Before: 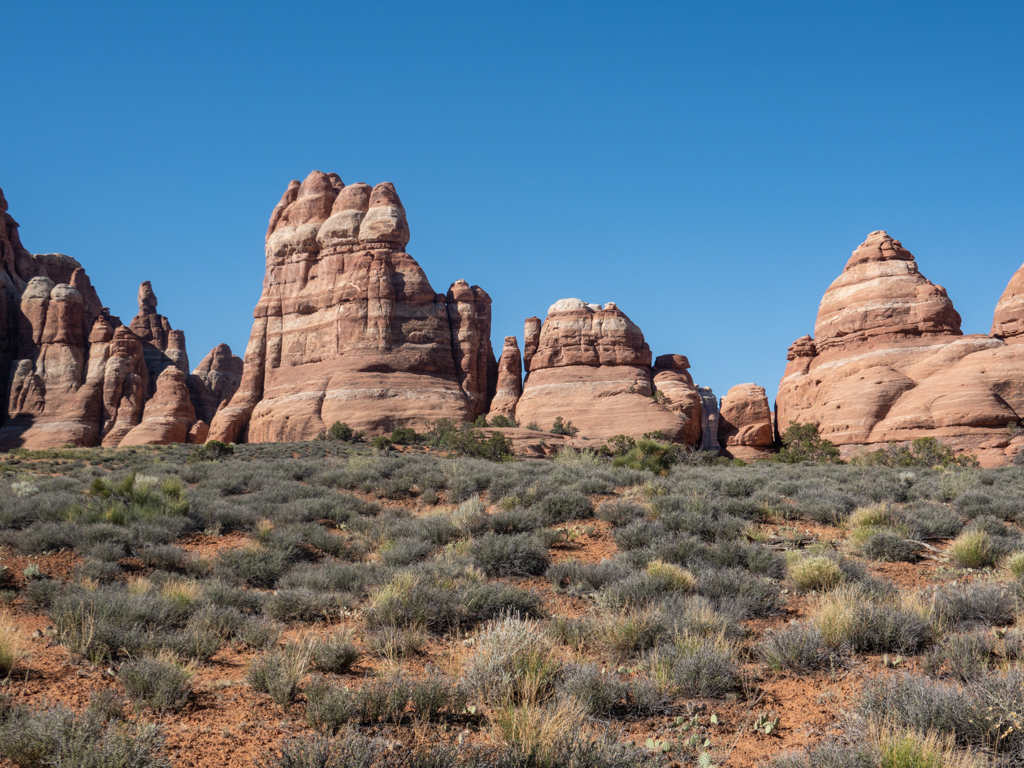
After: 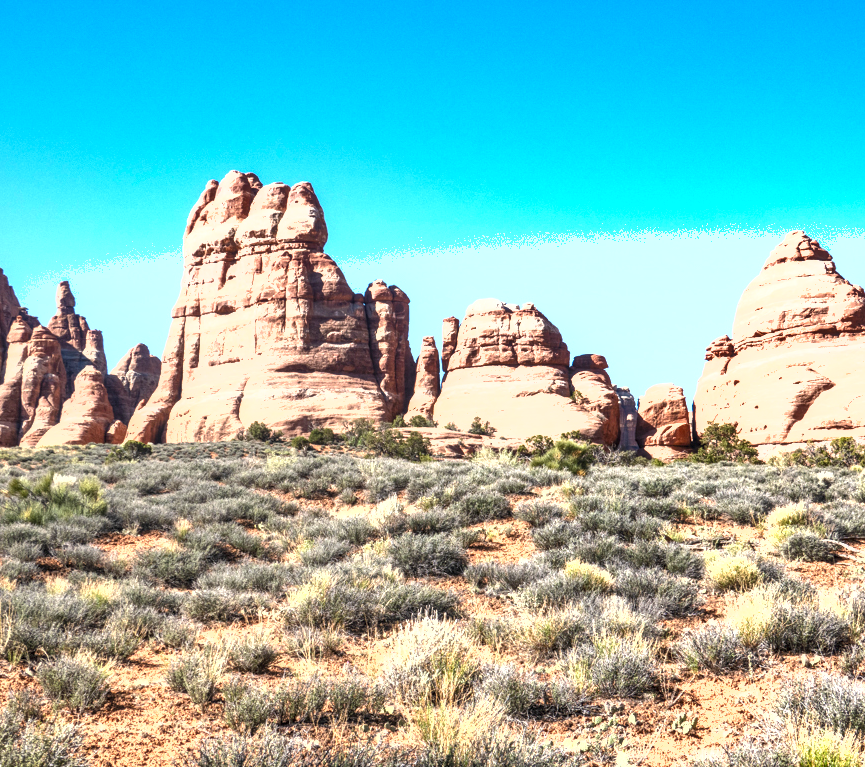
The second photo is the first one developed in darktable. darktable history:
exposure: black level correction 0, exposure 1.744 EV, compensate exposure bias true, compensate highlight preservation false
crop: left 8.02%, right 7.433%
shadows and highlights: soften with gaussian
local contrast: on, module defaults
